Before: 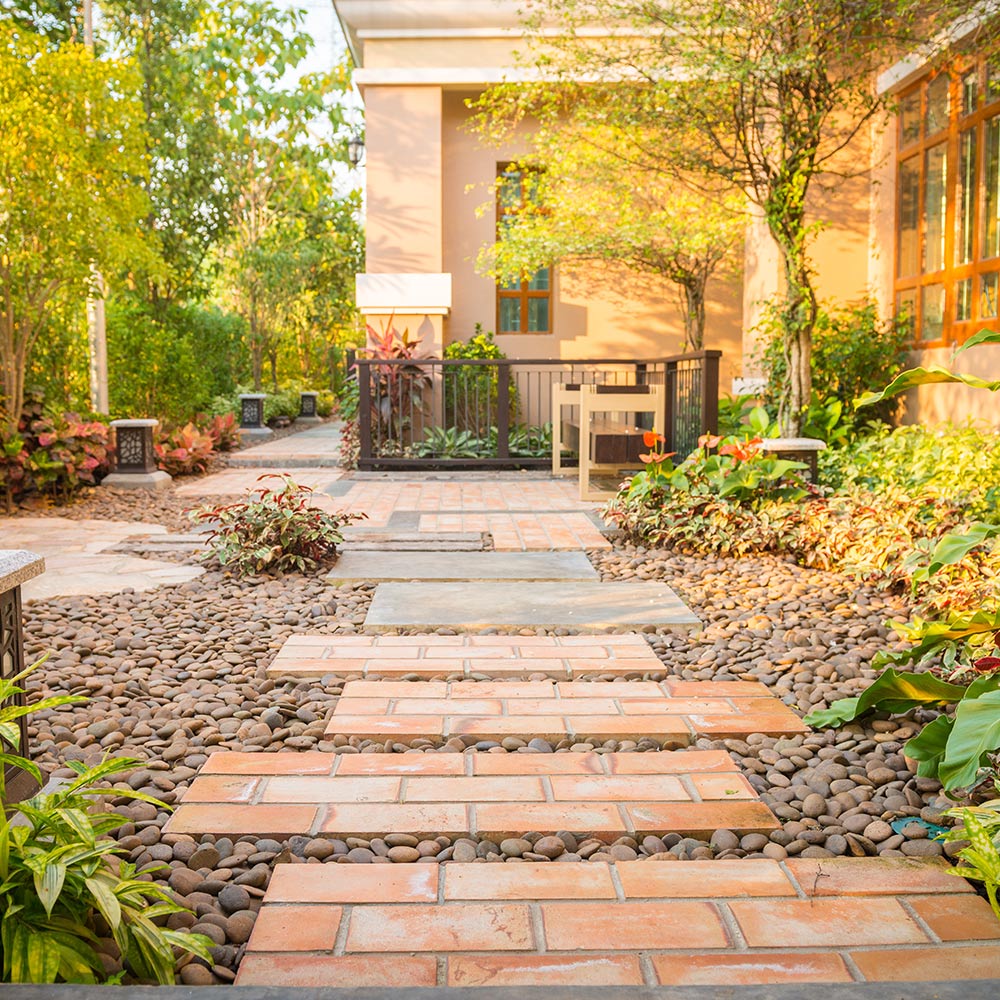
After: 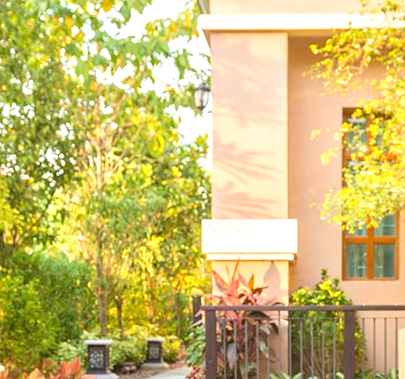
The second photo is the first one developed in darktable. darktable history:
tone equalizer: -8 EV -0.002 EV, -7 EV 0.005 EV, -6 EV -0.009 EV, -5 EV 0.011 EV, -4 EV -0.012 EV, -3 EV 0.007 EV, -2 EV -0.062 EV, -1 EV -0.293 EV, +0 EV -0.582 EV, smoothing diameter 2%, edges refinement/feathering 20, mask exposure compensation -1.57 EV, filter diffusion 5
crop: left 15.452%, top 5.459%, right 43.956%, bottom 56.62%
exposure: black level correction 0, exposure 0.6 EV, compensate highlight preservation false
